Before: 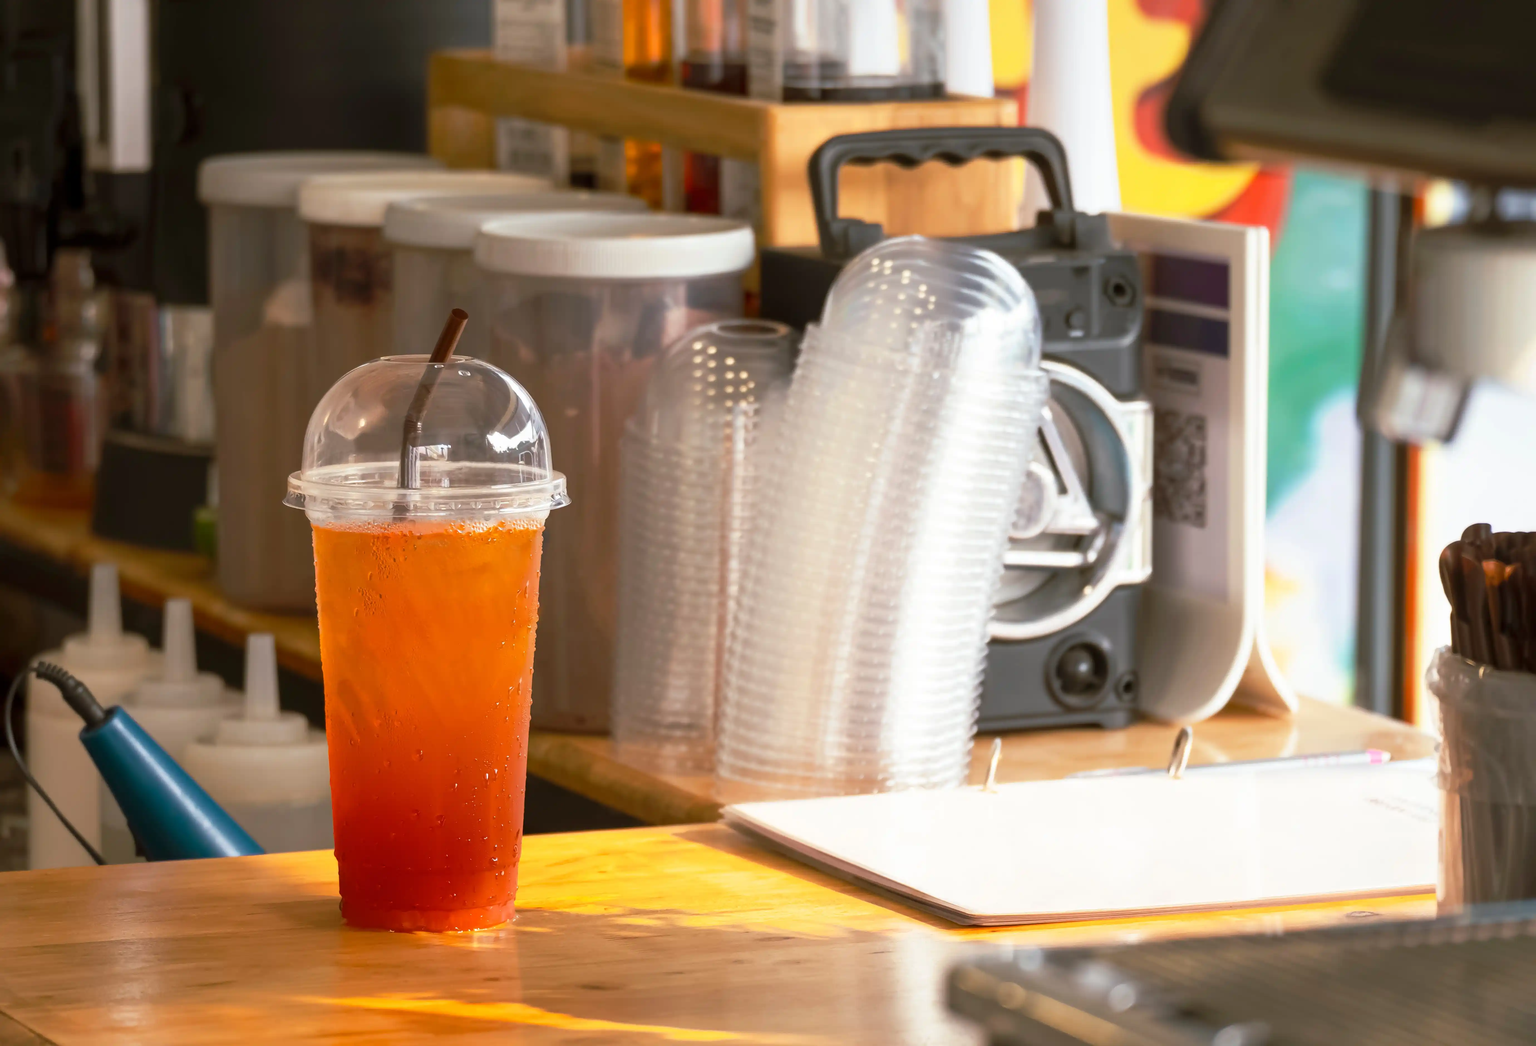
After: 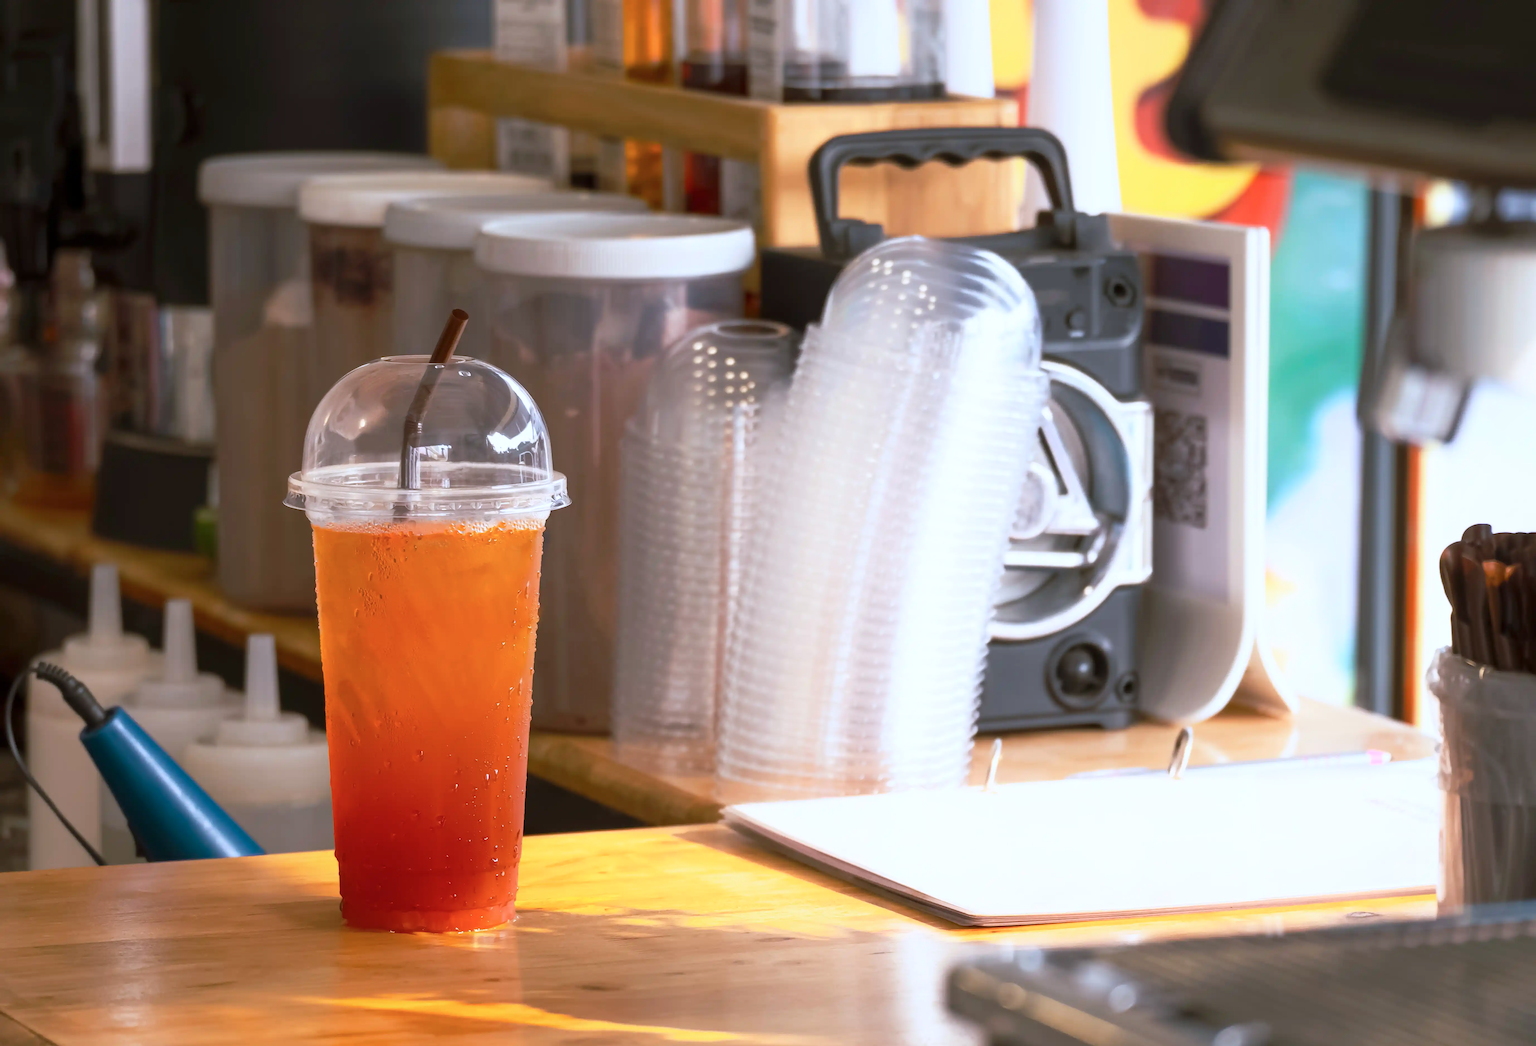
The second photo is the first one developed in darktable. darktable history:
shadows and highlights: shadows -0.287, highlights 41.5
color calibration: illuminant as shot in camera, x 0.37, y 0.382, temperature 4317.76 K
